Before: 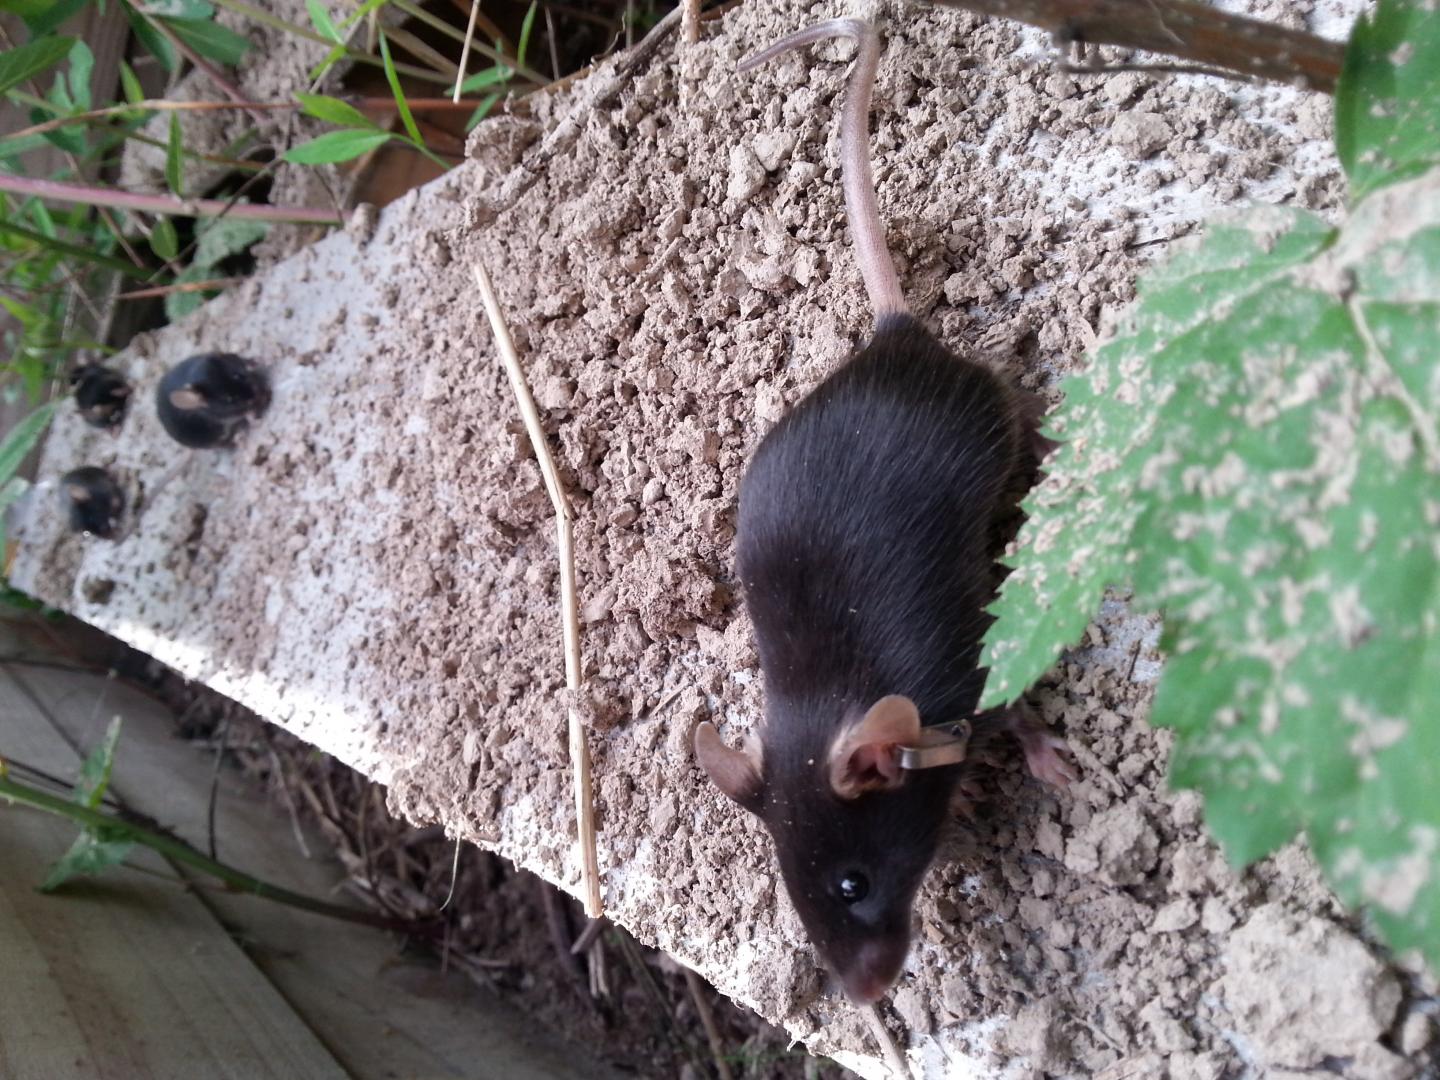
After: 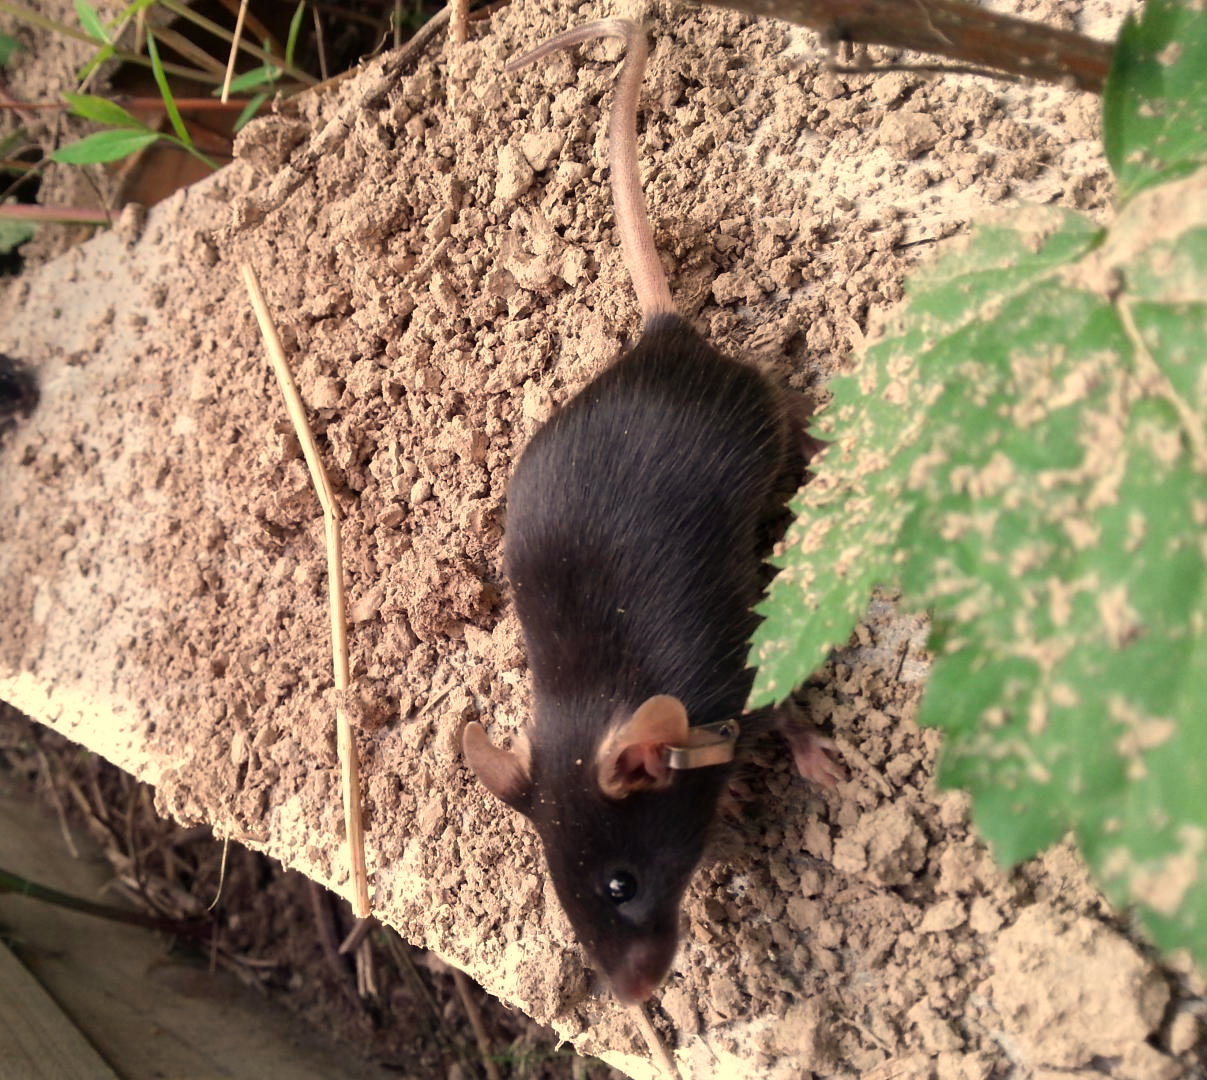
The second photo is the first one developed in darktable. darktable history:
crop: left 16.145%
white balance: red 1.138, green 0.996, blue 0.812
